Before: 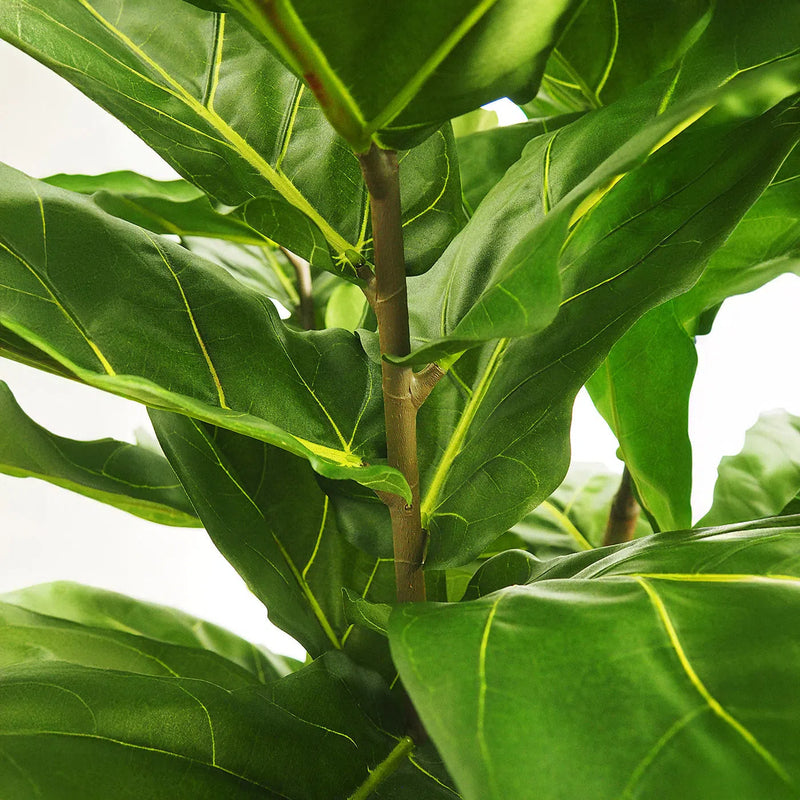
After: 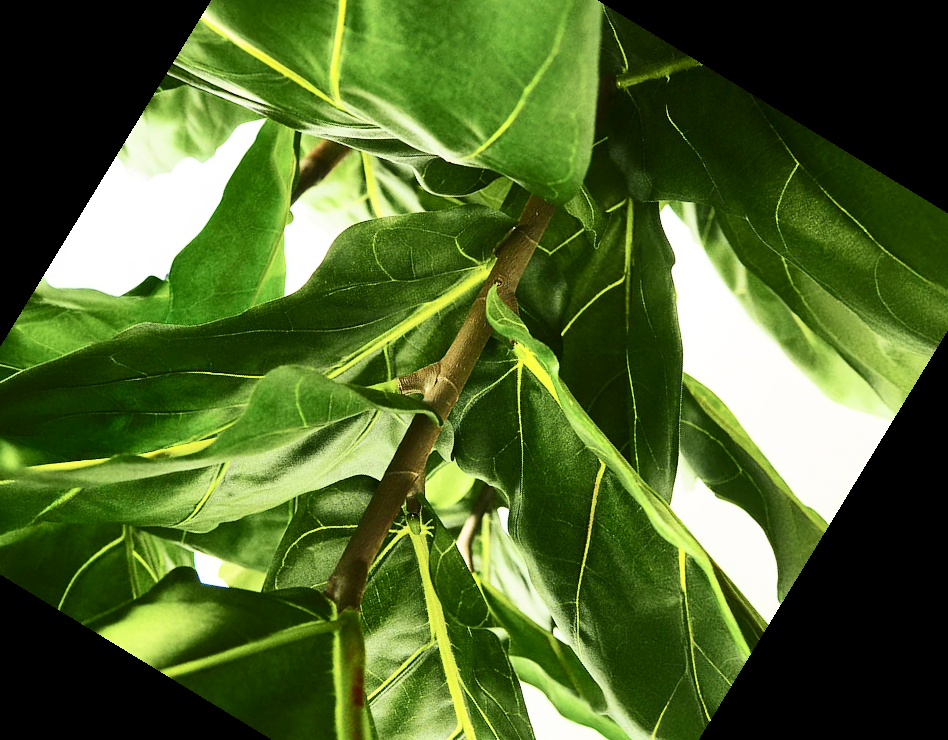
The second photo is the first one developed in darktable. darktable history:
crop and rotate: angle 148.68°, left 9.111%, top 15.603%, right 4.588%, bottom 17.041%
contrast brightness saturation: contrast 0.39, brightness 0.1
